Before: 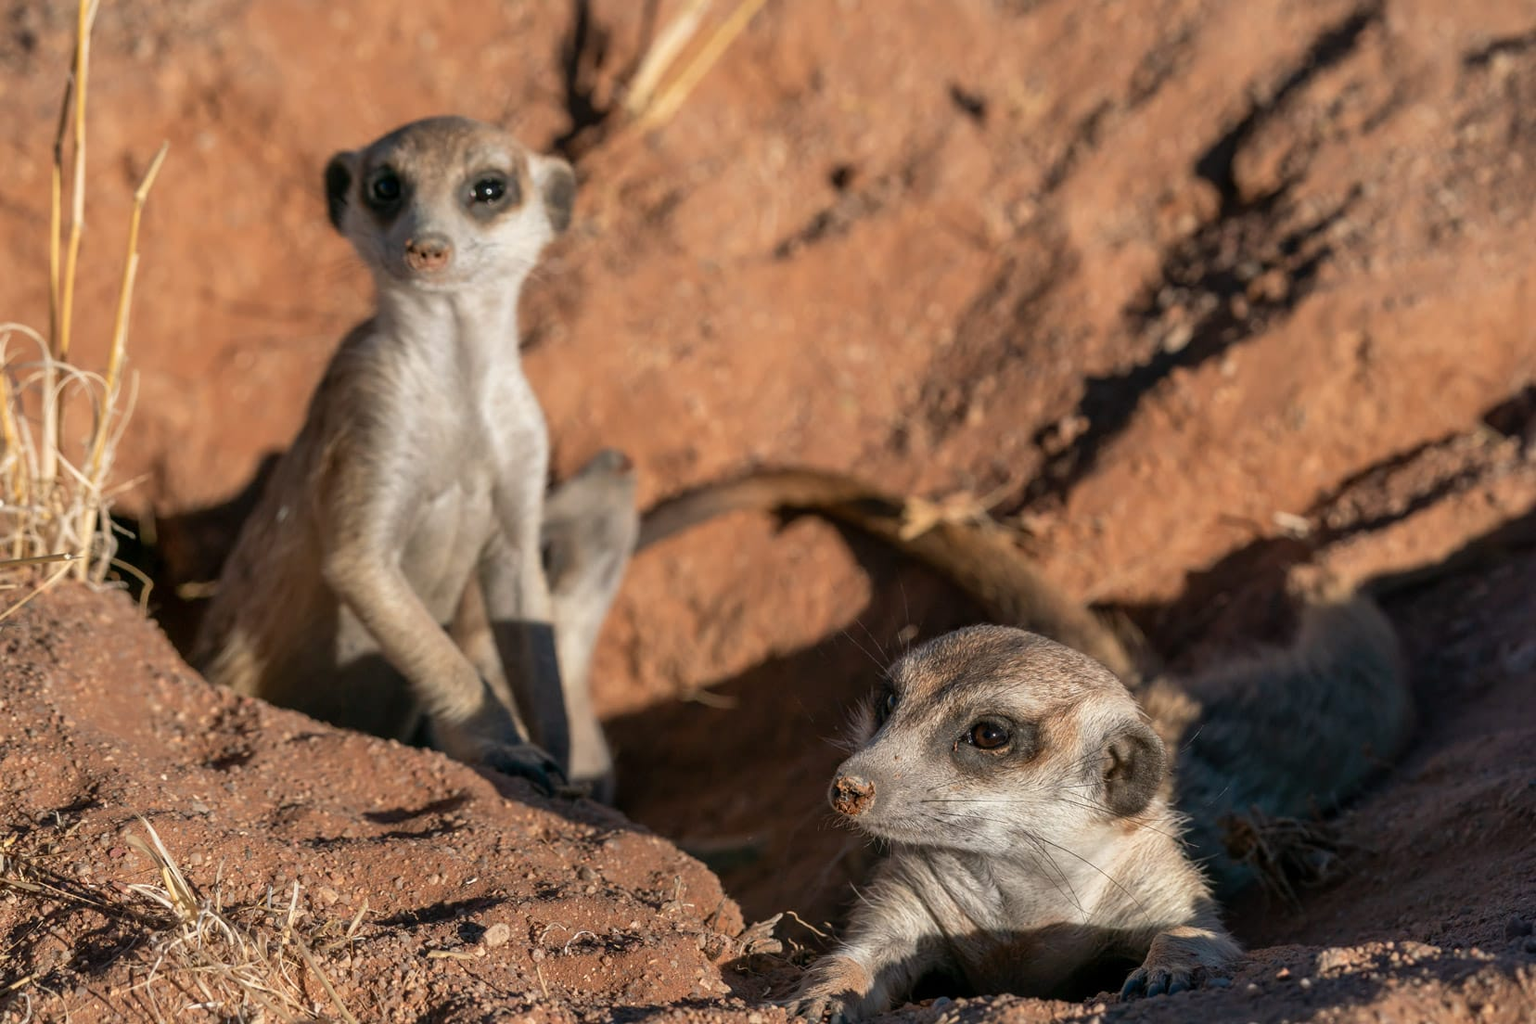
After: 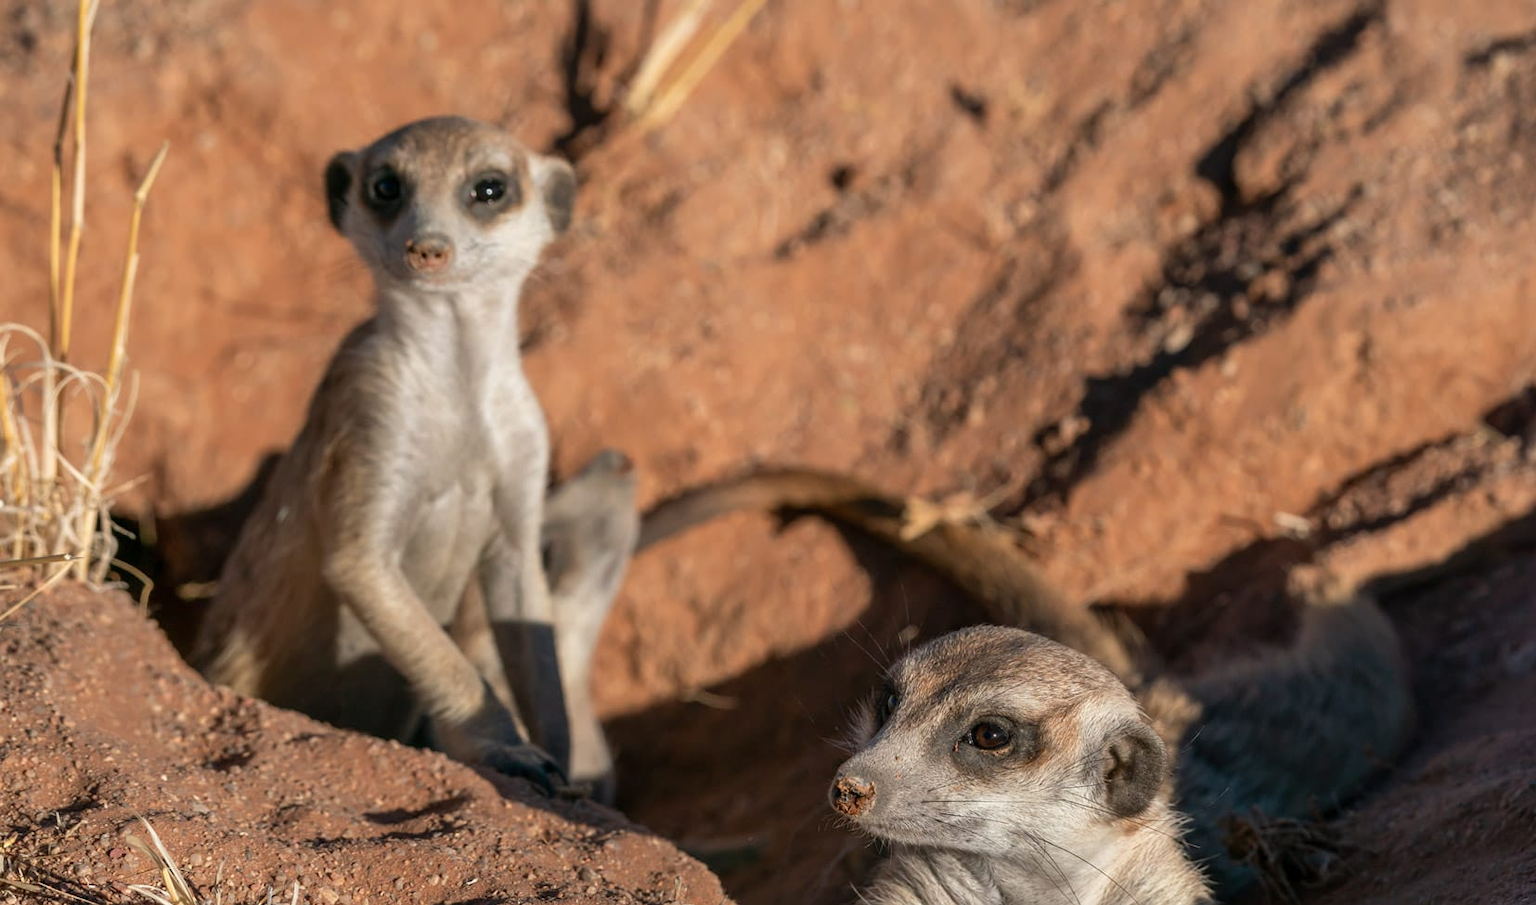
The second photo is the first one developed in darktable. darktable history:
crop and rotate: top 0%, bottom 11.531%
